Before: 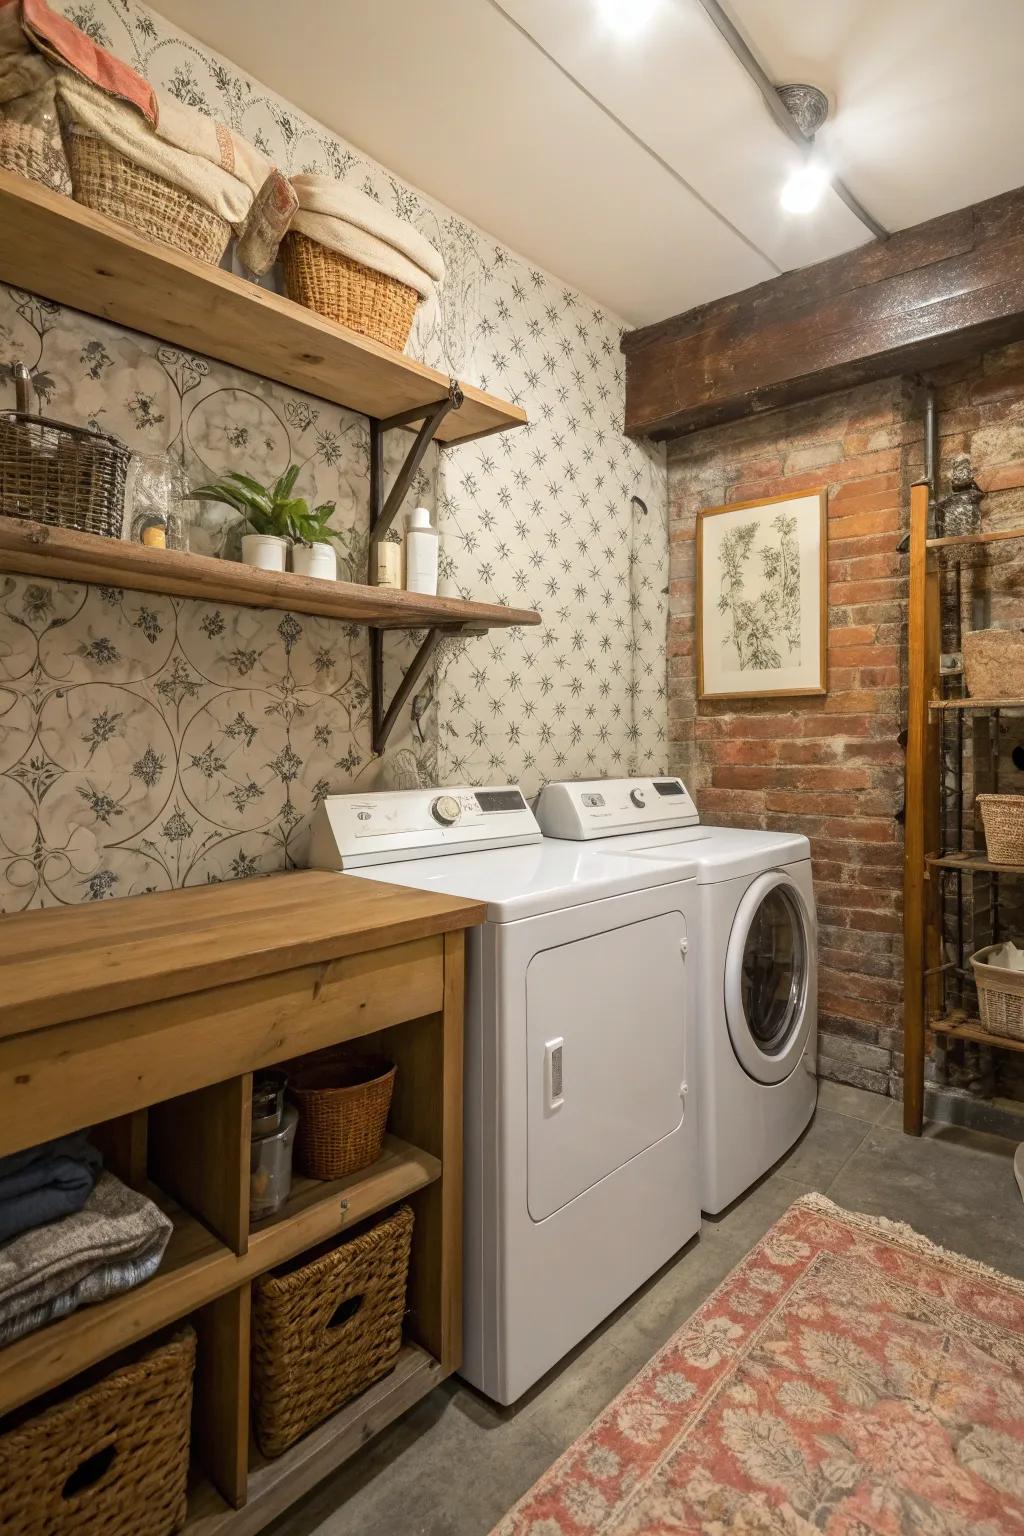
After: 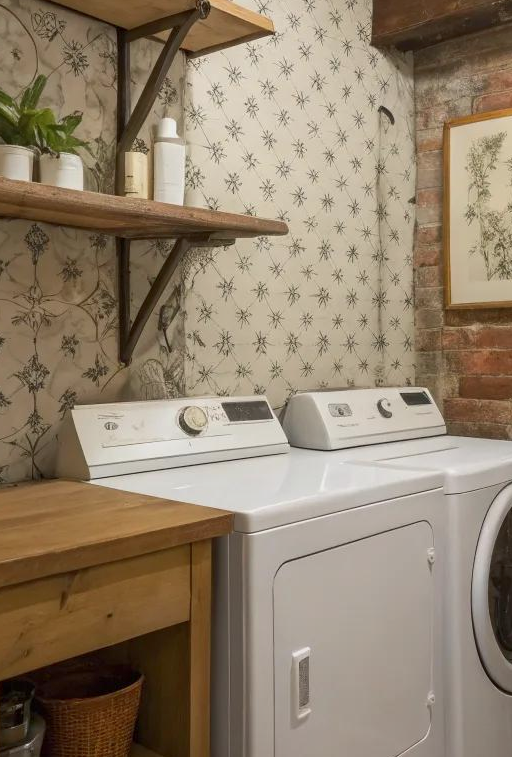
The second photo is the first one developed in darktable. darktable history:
crop: left 24.739%, top 25.418%, right 25.166%, bottom 25.29%
tone equalizer: -8 EV 0.261 EV, -7 EV 0.392 EV, -6 EV 0.454 EV, -5 EV 0.269 EV, -3 EV -0.27 EV, -2 EV -0.445 EV, -1 EV -0.391 EV, +0 EV -0.241 EV
